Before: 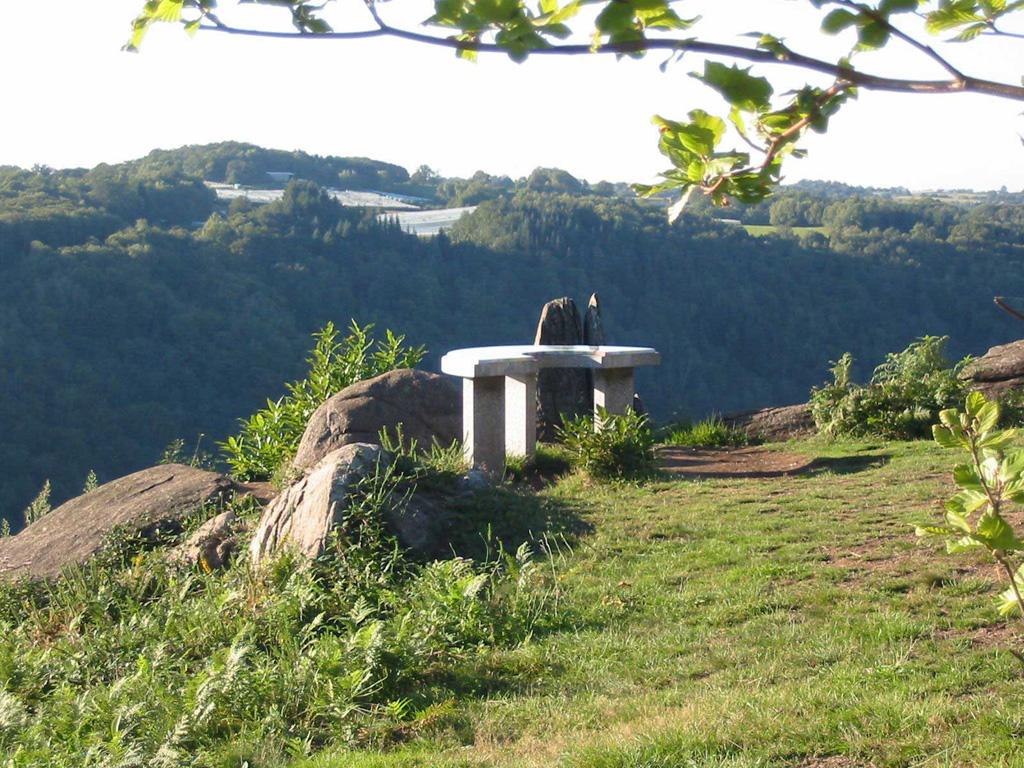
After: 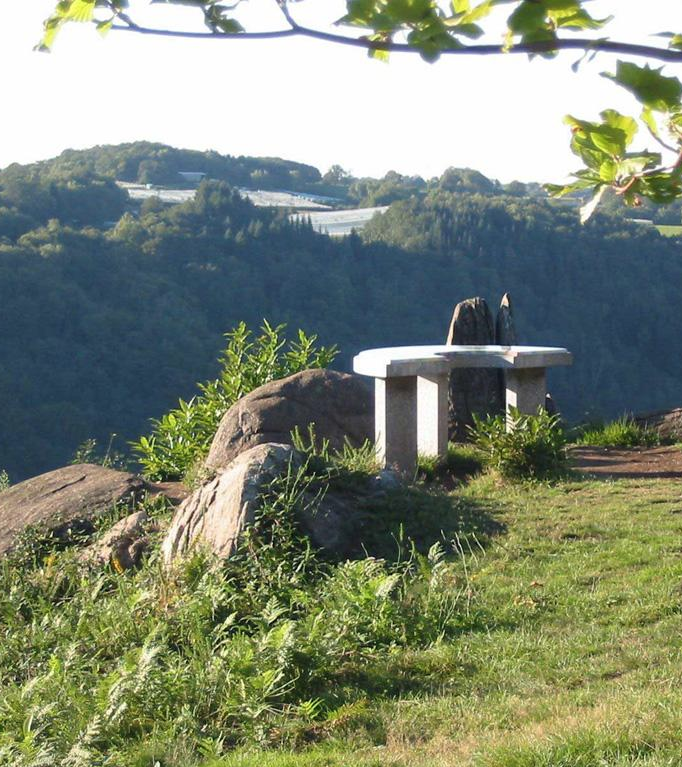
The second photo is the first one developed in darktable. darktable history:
crop and rotate: left 8.603%, right 24.758%
contrast brightness saturation: saturation -0.052
